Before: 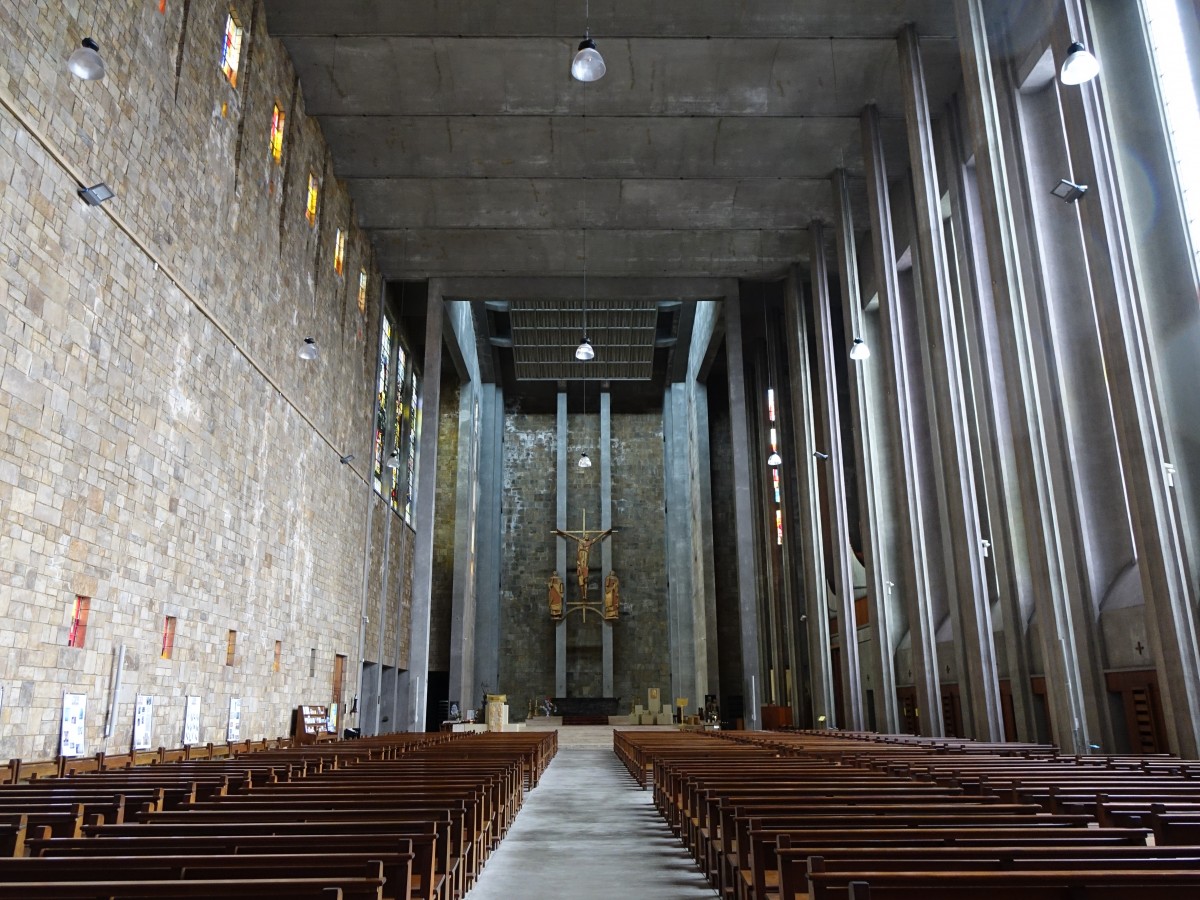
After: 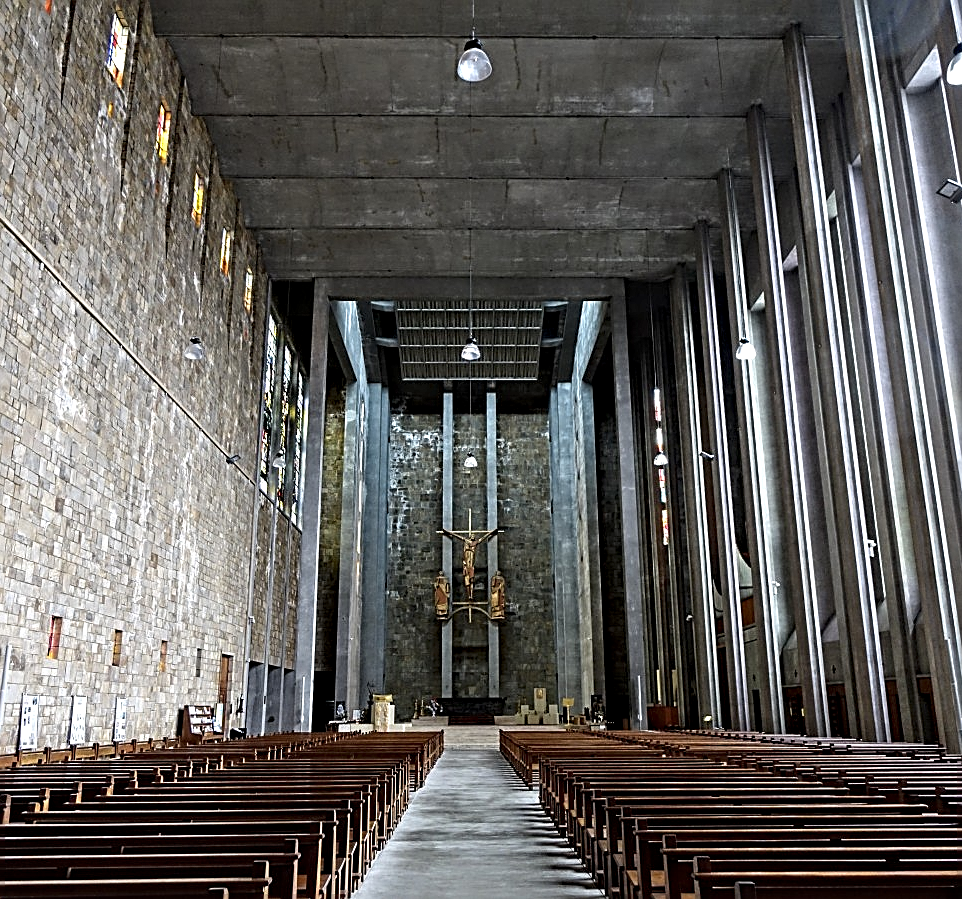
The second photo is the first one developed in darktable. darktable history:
sharpen: on, module defaults
contrast equalizer: octaves 7, y [[0.5, 0.542, 0.583, 0.625, 0.667, 0.708], [0.5 ×6], [0.5 ×6], [0 ×6], [0 ×6]]
crop and rotate: left 9.577%, right 10.202%
